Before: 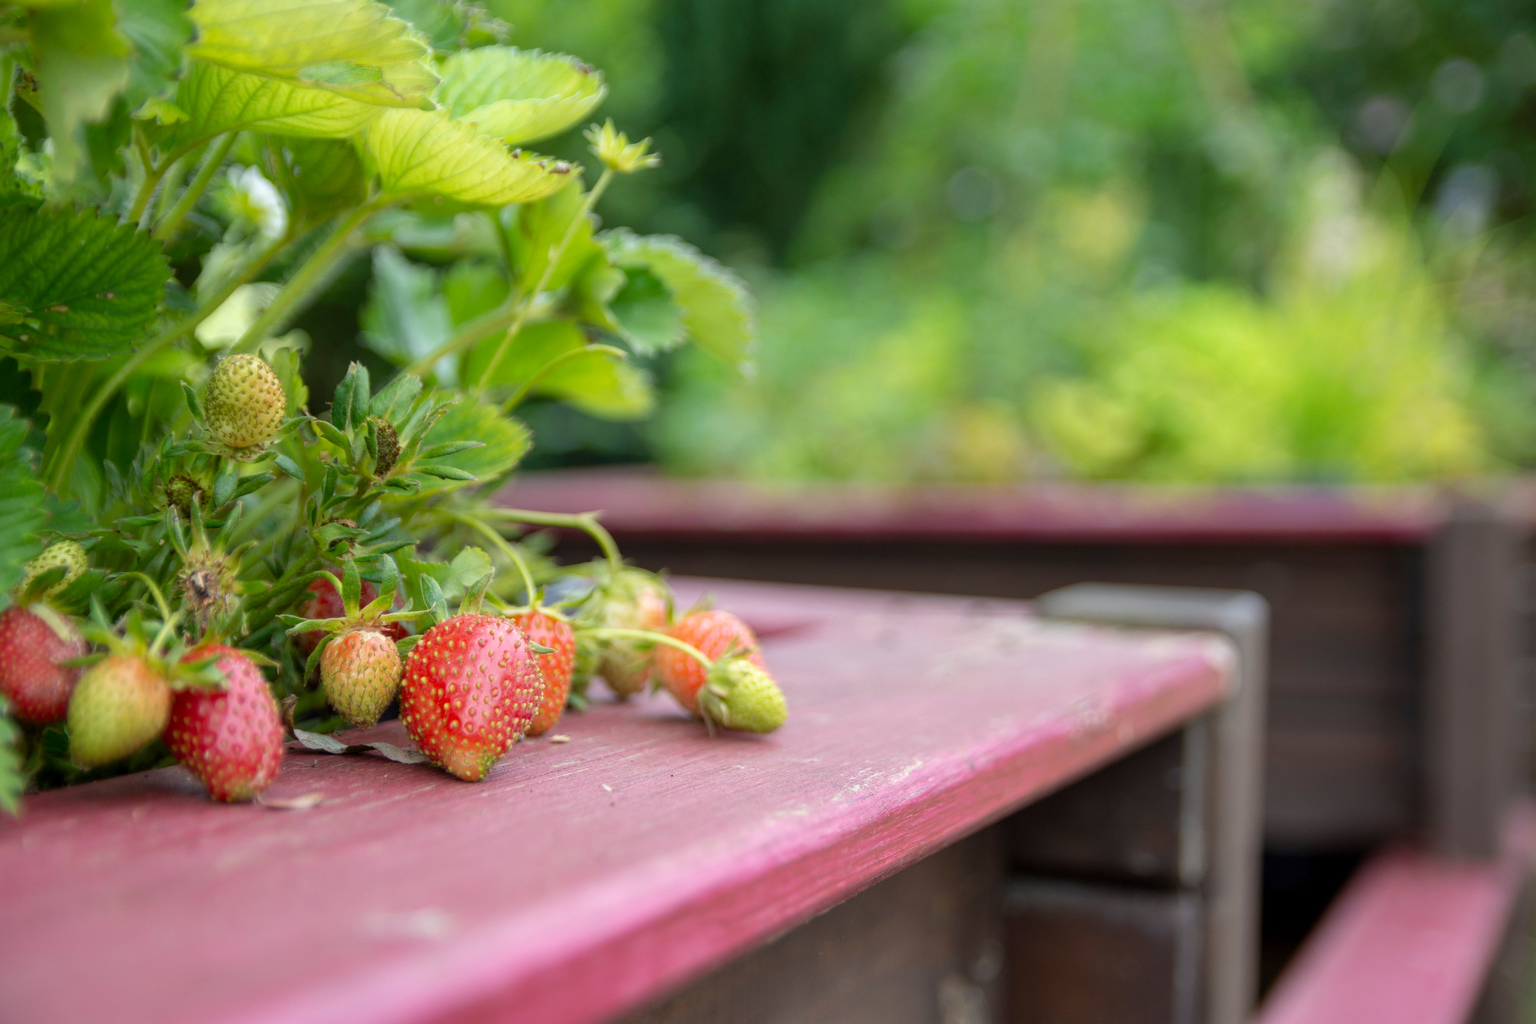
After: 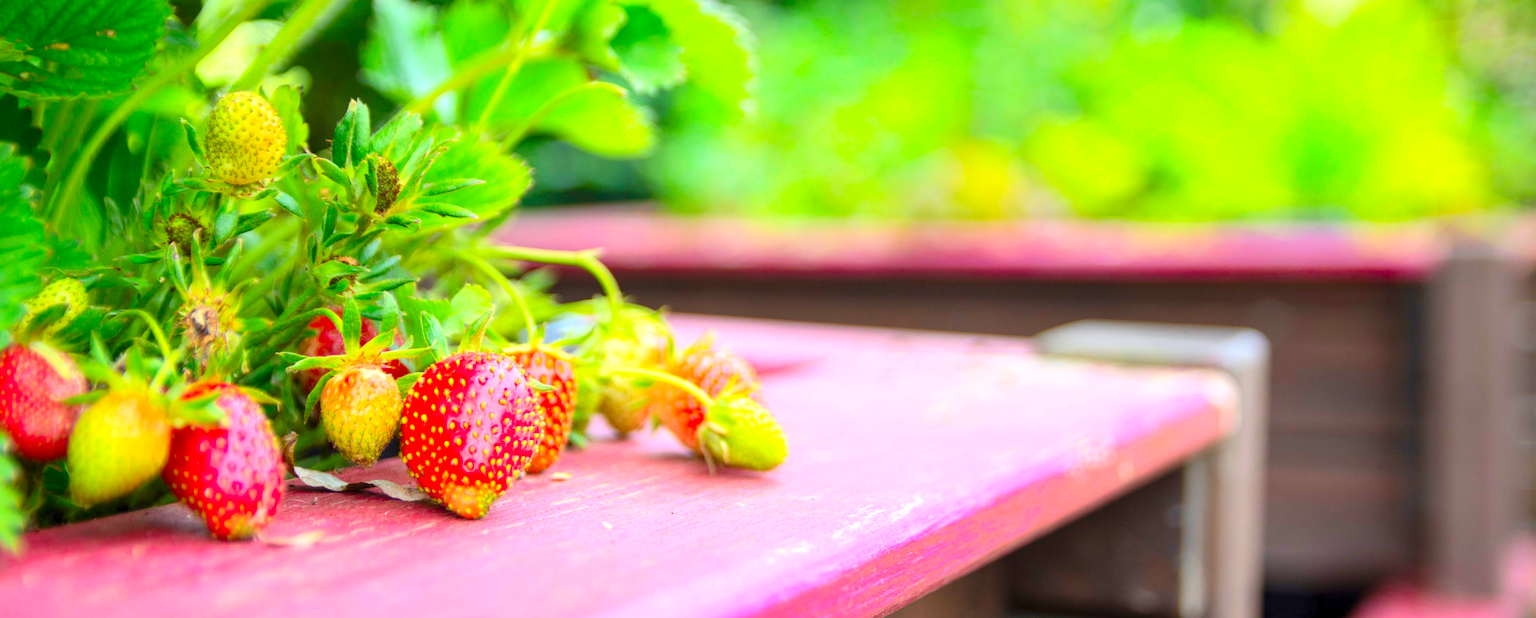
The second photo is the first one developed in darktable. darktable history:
crop and rotate: top 25.674%, bottom 13.954%
contrast brightness saturation: contrast 0.201, brightness 0.204, saturation 0.793
exposure: exposure 0.694 EV, compensate highlight preservation false
